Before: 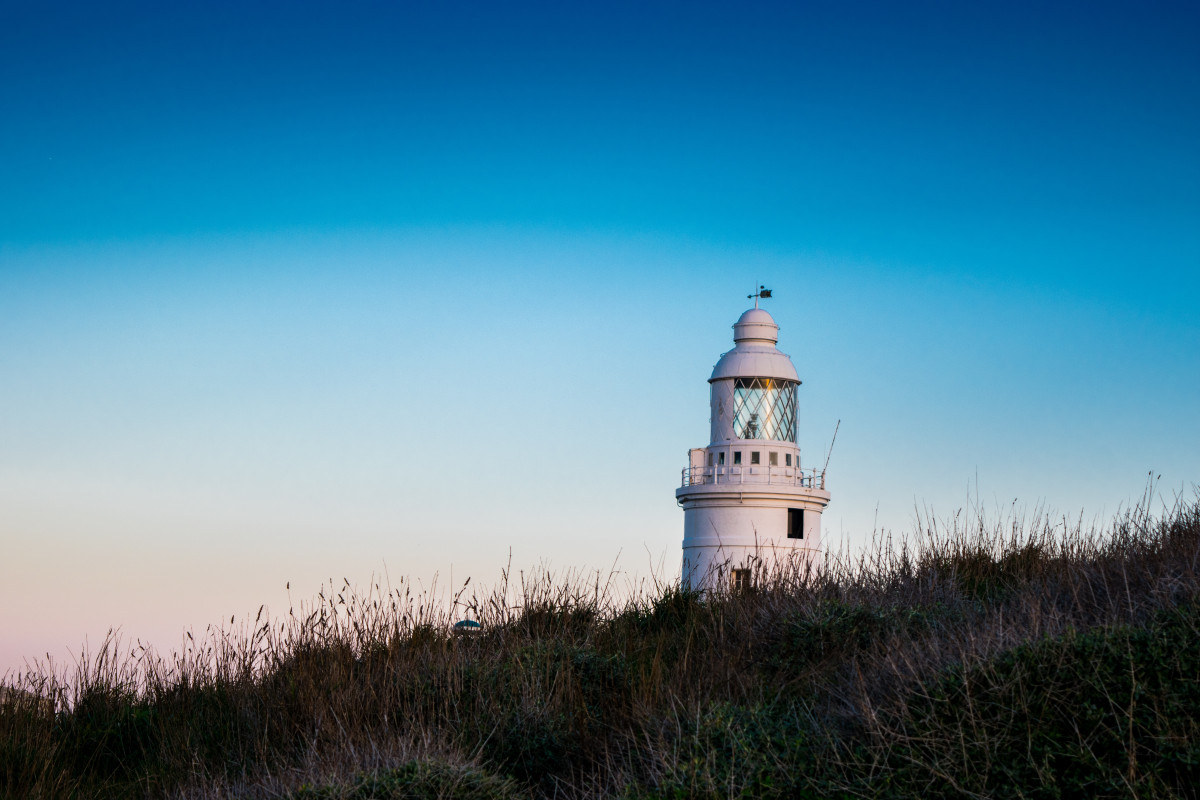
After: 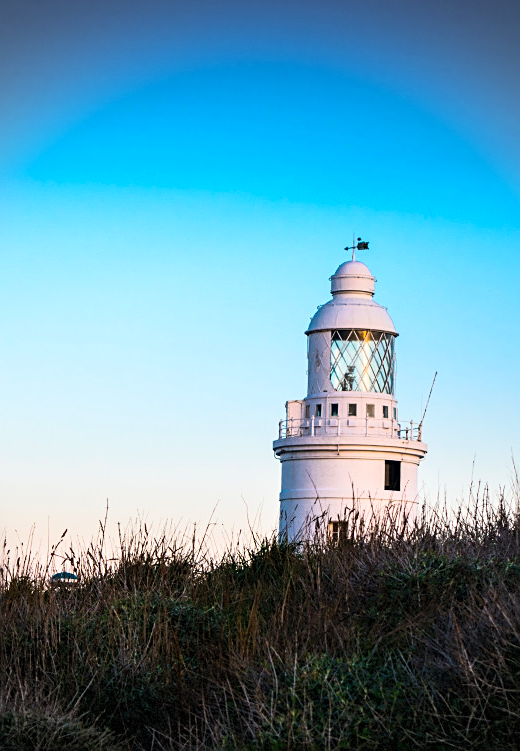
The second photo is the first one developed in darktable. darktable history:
crop: left 33.59%, top 6.062%, right 23.031%
vignetting: fall-off start 71.88%, dithering 8-bit output
contrast brightness saturation: contrast 0.205, brightness 0.165, saturation 0.22
exposure: exposure 0.132 EV, compensate highlight preservation false
sharpen: on, module defaults
